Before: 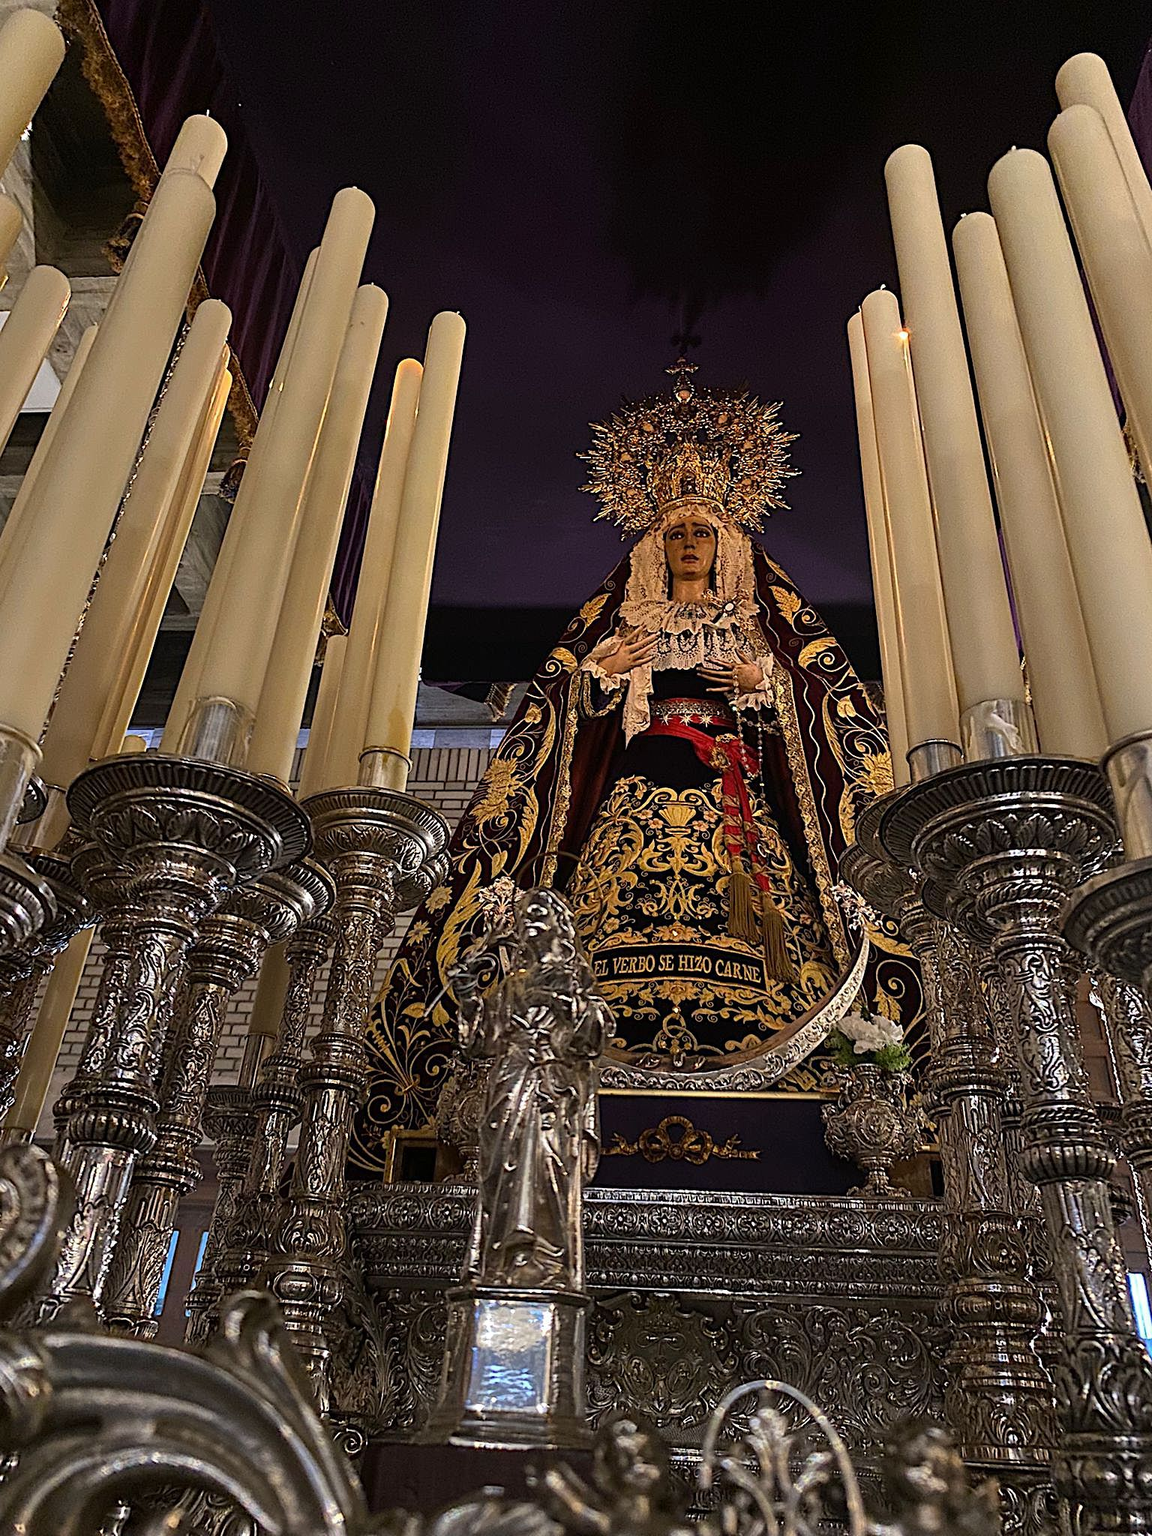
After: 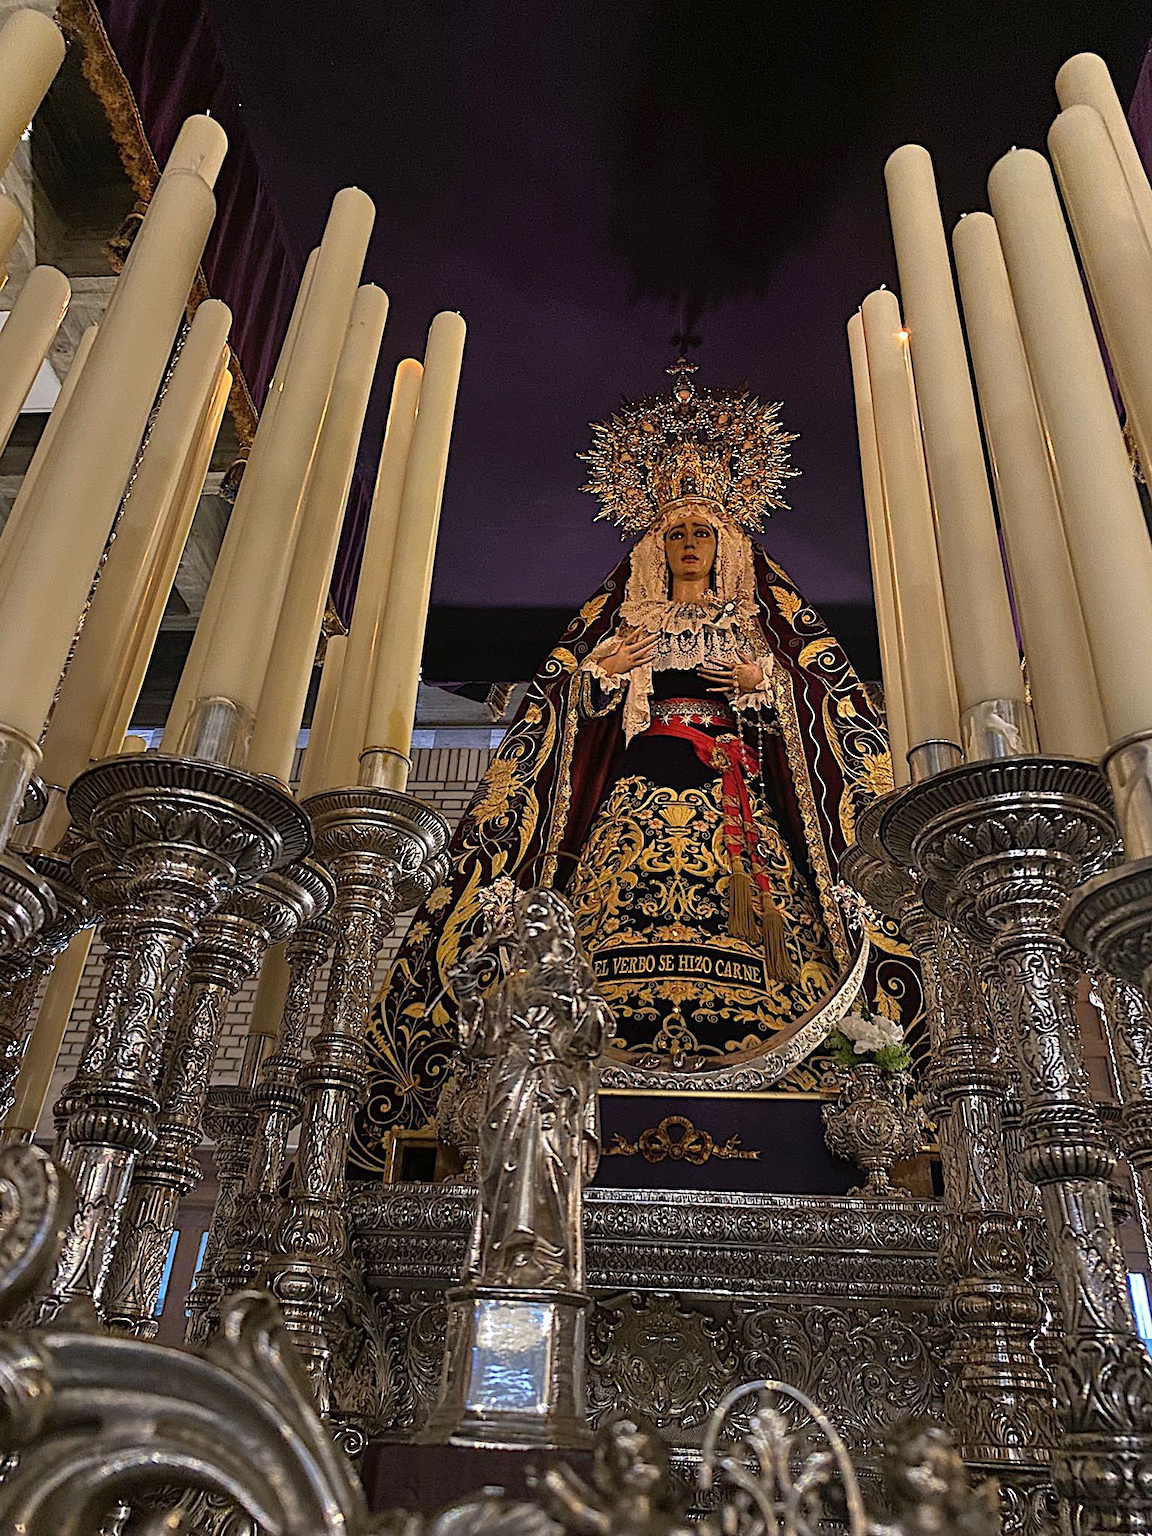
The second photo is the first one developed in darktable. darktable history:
sharpen: radius 2.895, amount 0.88, threshold 47.429
shadows and highlights: shadows 42.73, highlights 7.6
